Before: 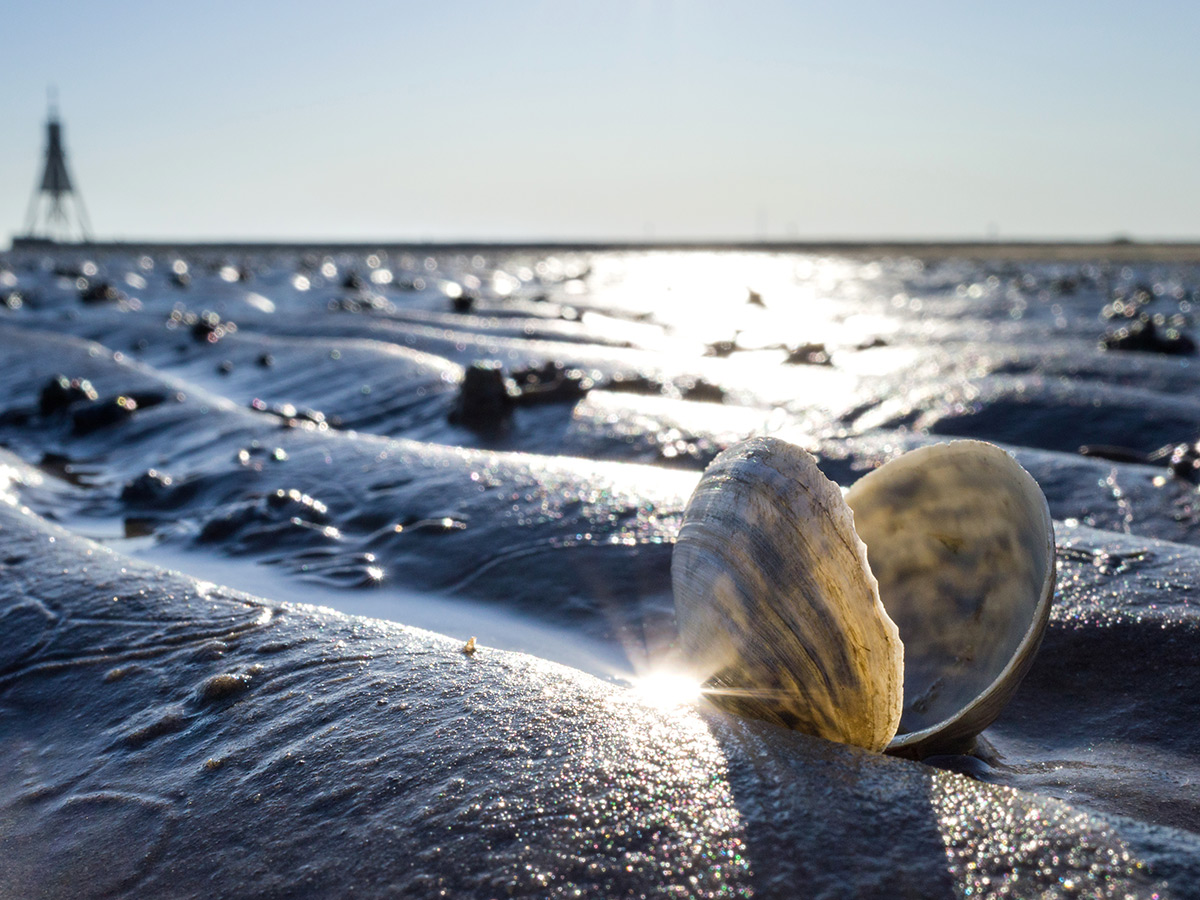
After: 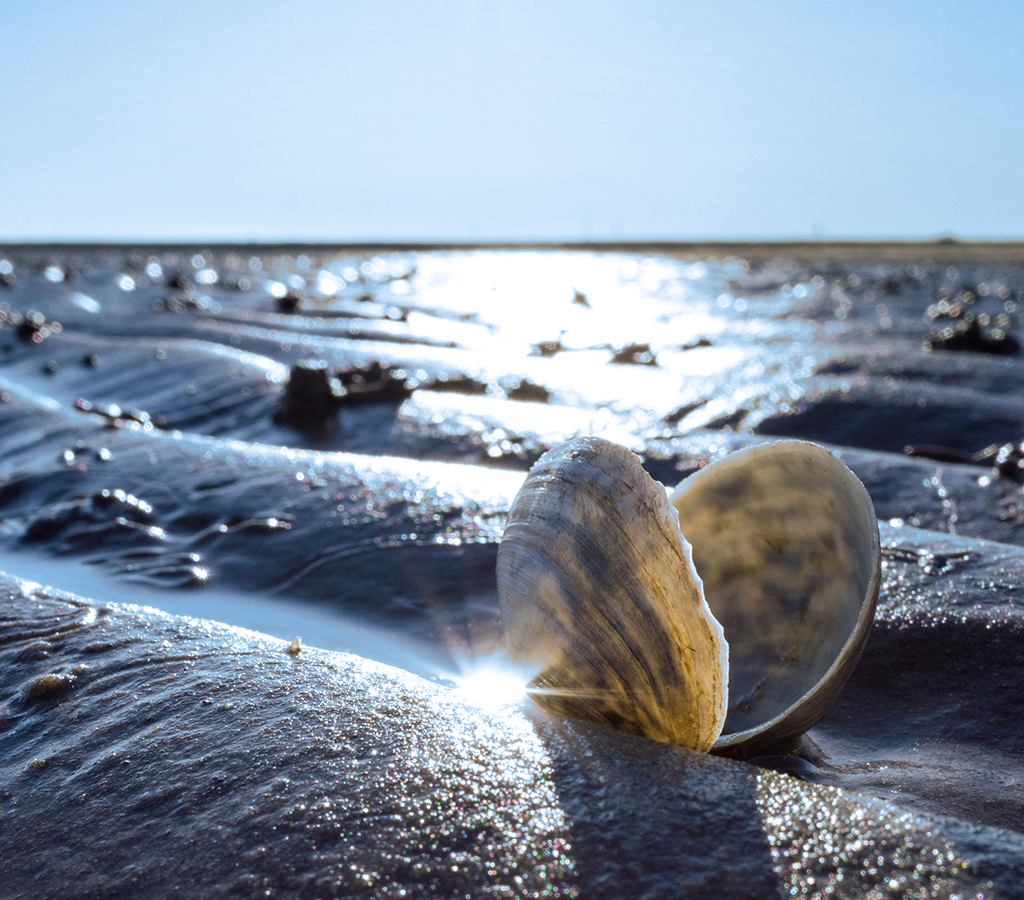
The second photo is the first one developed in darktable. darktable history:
split-toning: shadows › hue 351.18°, shadows › saturation 0.86, highlights › hue 218.82°, highlights › saturation 0.73, balance -19.167
shadows and highlights: shadows 0, highlights 40
crop and rotate: left 14.584%
